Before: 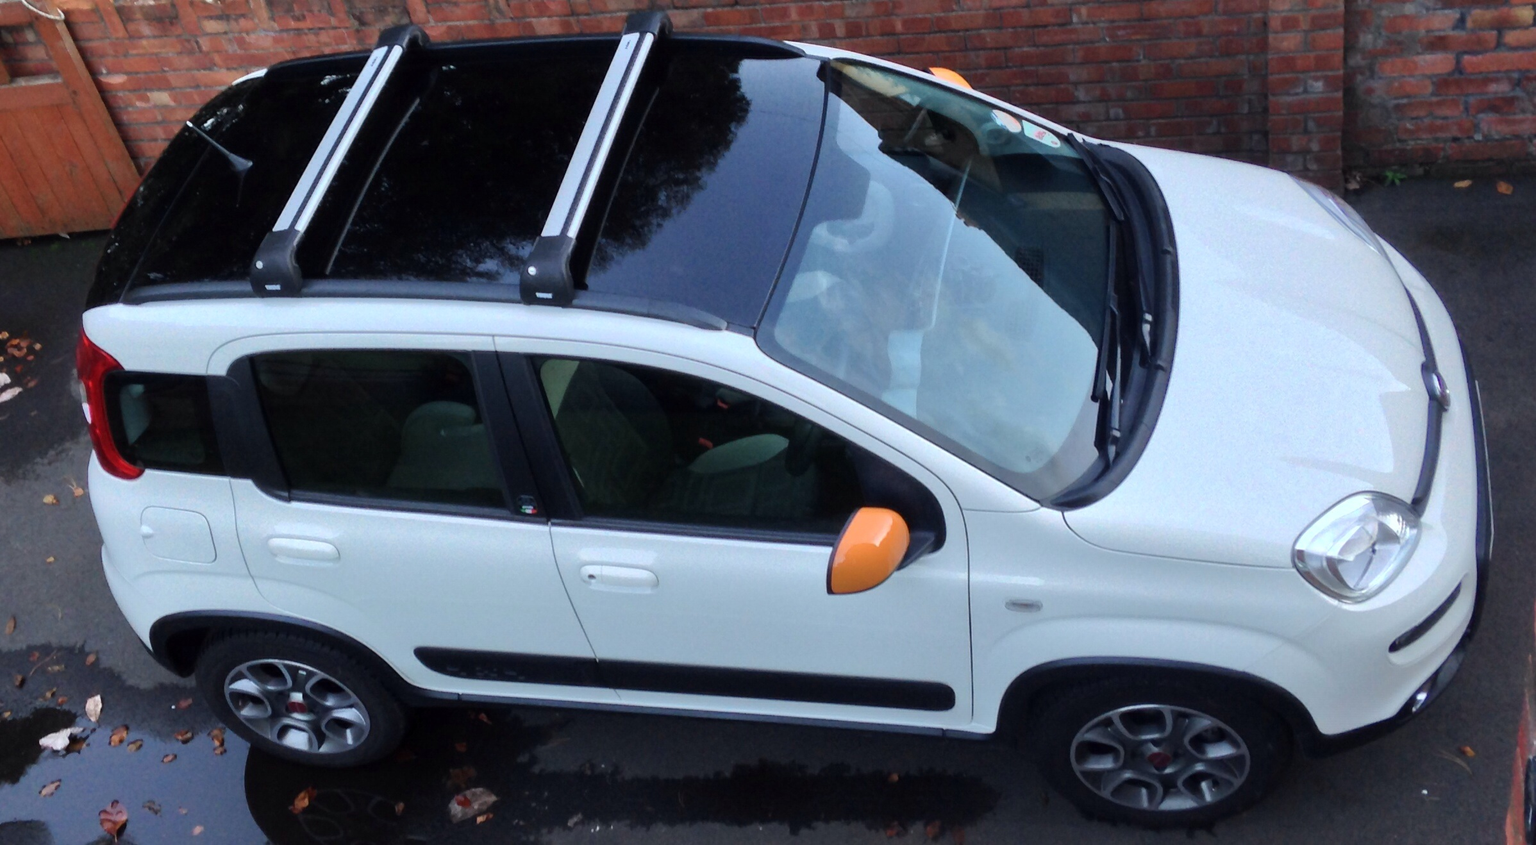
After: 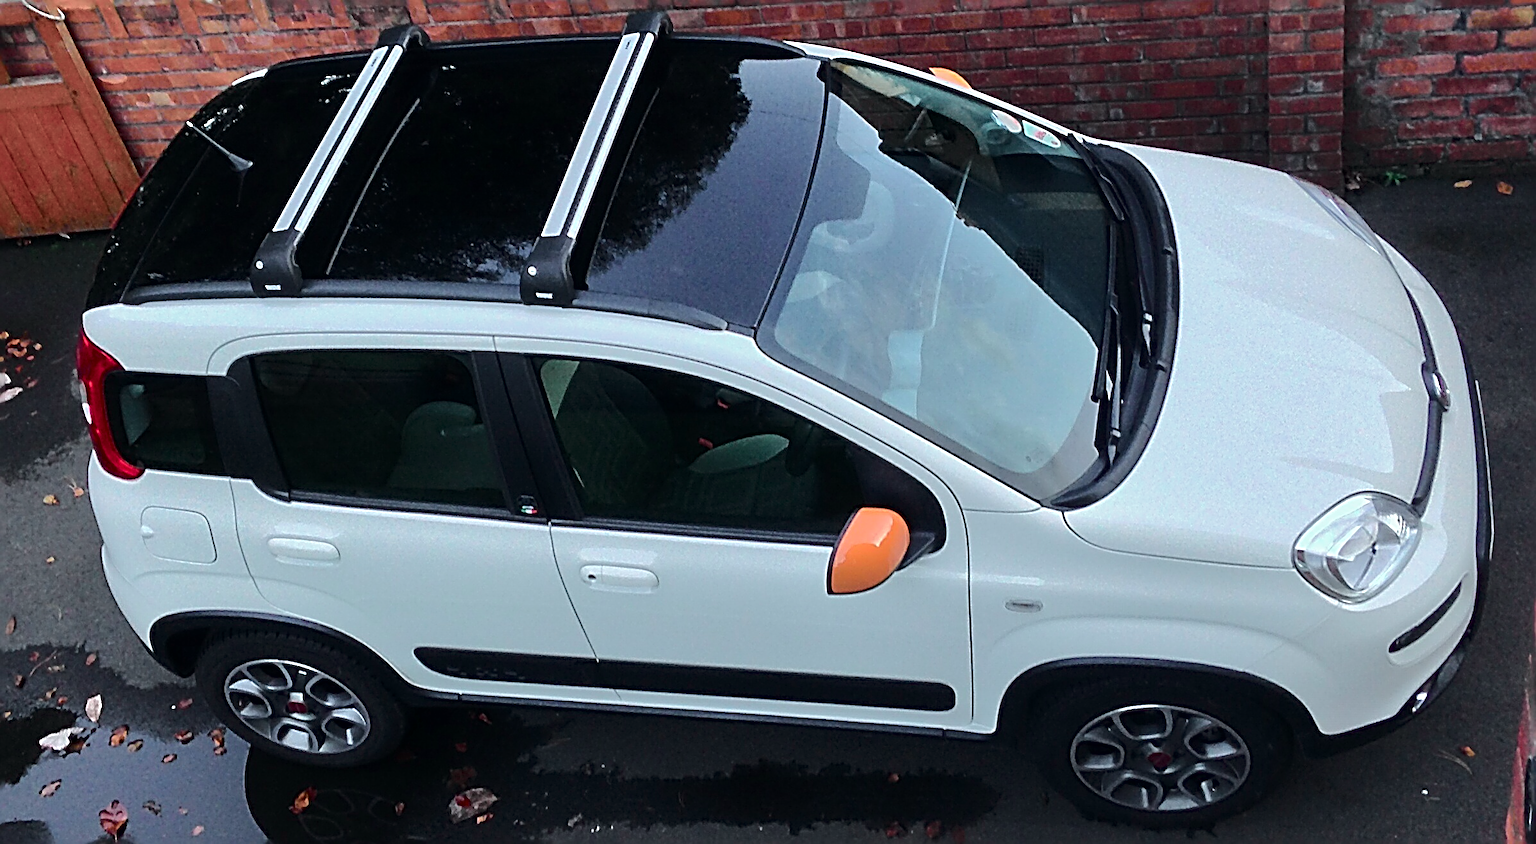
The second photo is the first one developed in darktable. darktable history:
sharpen: radius 3.158, amount 1.731
tone curve: curves: ch0 [(0, 0.003) (0.211, 0.174) (0.482, 0.519) (0.843, 0.821) (0.992, 0.971)]; ch1 [(0, 0) (0.276, 0.206) (0.393, 0.364) (0.482, 0.477) (0.506, 0.5) (0.523, 0.523) (0.572, 0.592) (0.635, 0.665) (0.695, 0.759) (1, 1)]; ch2 [(0, 0) (0.438, 0.456) (0.498, 0.497) (0.536, 0.527) (0.562, 0.584) (0.619, 0.602) (0.698, 0.698) (1, 1)], color space Lab, independent channels, preserve colors none
